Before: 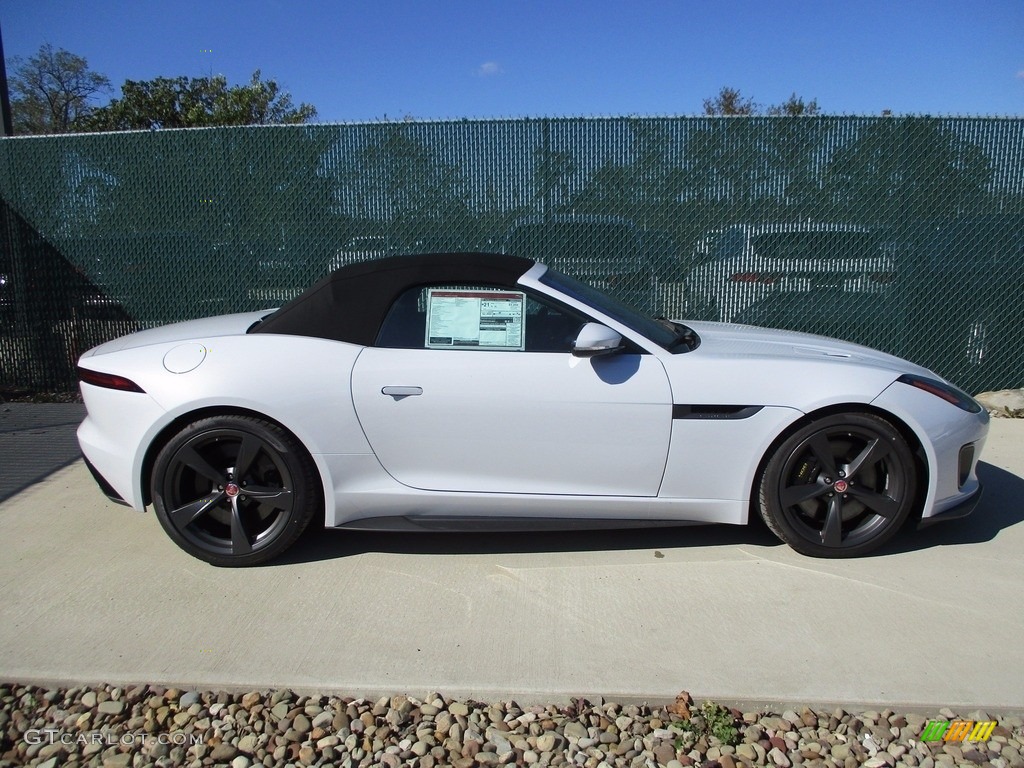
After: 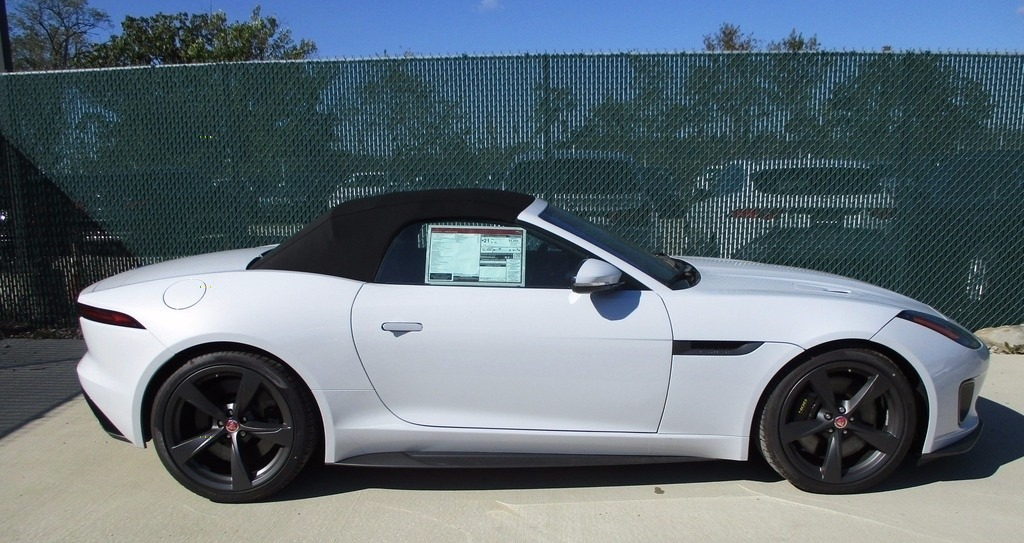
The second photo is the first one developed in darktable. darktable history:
crop and rotate: top 8.353%, bottom 20.927%
tone equalizer: mask exposure compensation -0.498 EV
